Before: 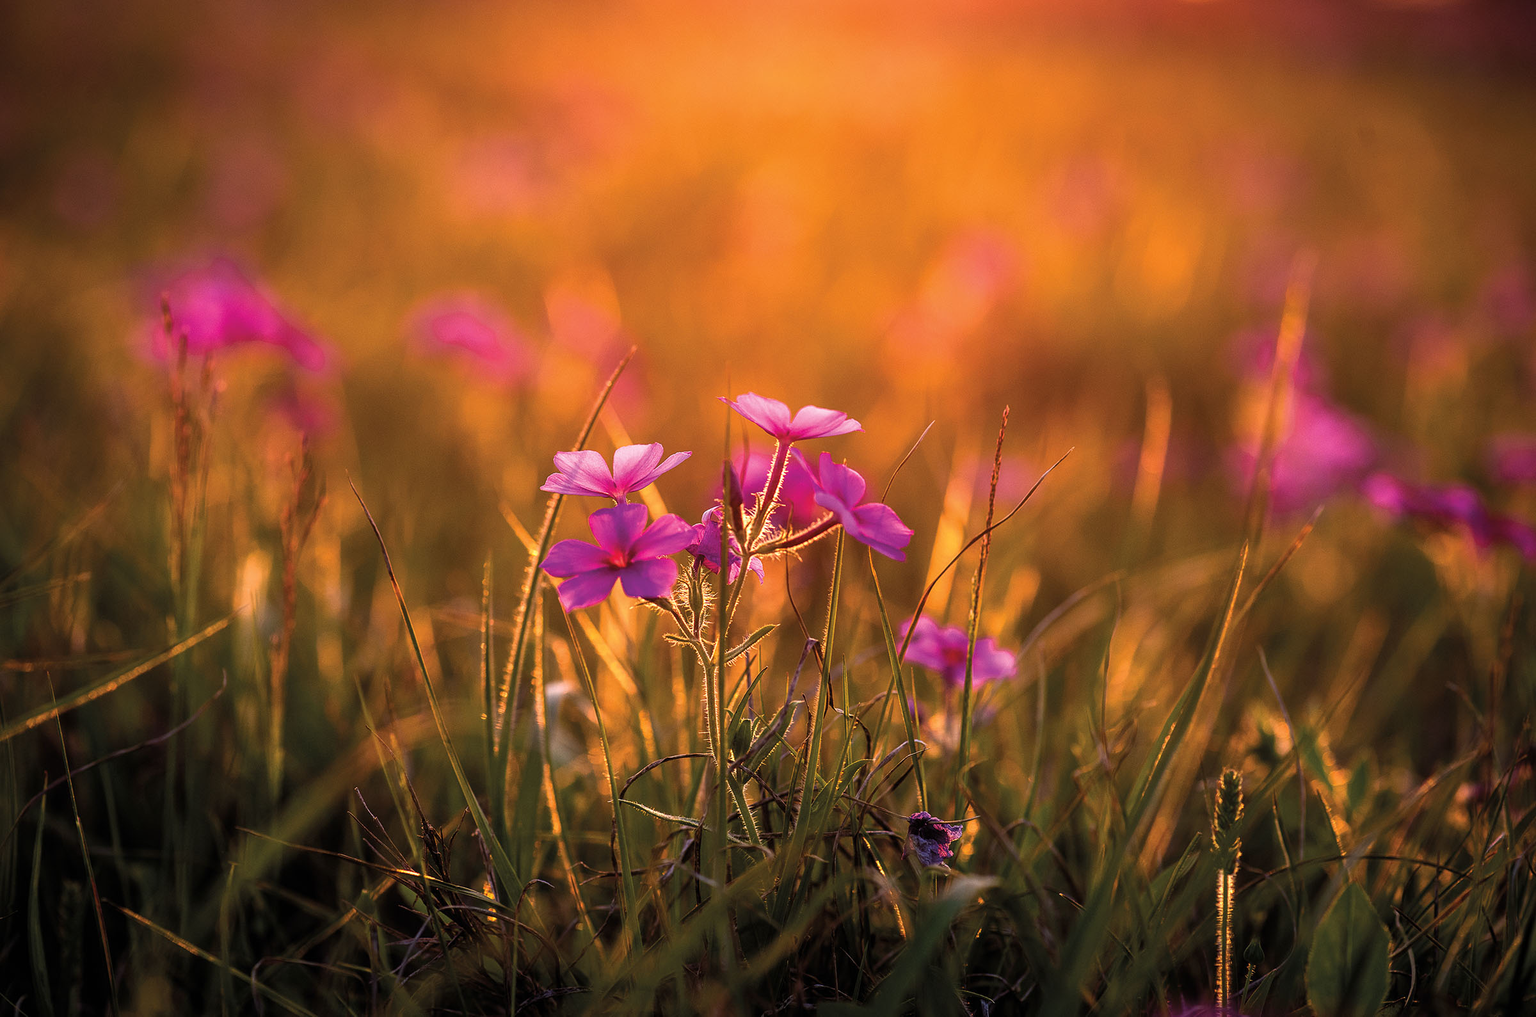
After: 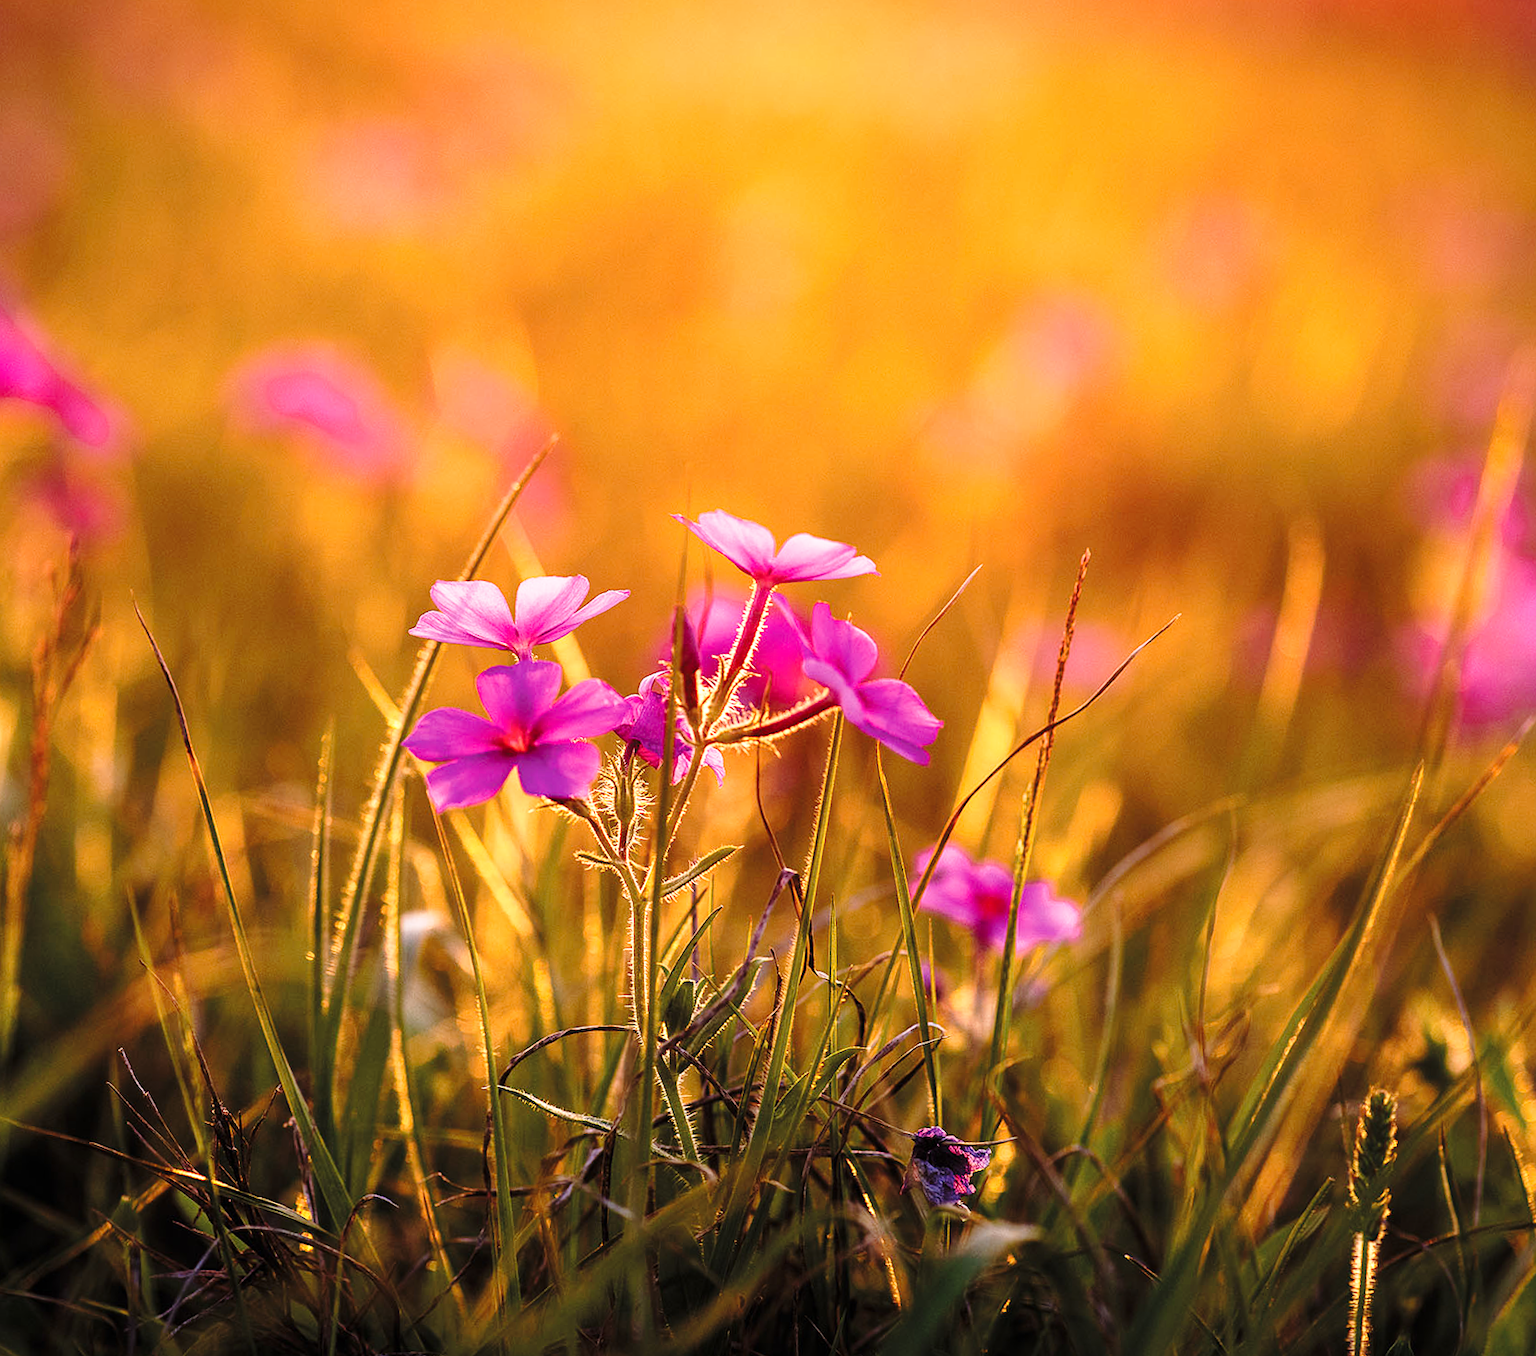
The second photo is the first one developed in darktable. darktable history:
base curve: curves: ch0 [(0, 0) (0.028, 0.03) (0.121, 0.232) (0.46, 0.748) (0.859, 0.968) (1, 1)], preserve colors none
color correction: highlights a* 0.031, highlights b* -0.795
crop and rotate: angle -3.08°, left 14.15%, top 0.041%, right 10.935%, bottom 0.017%
